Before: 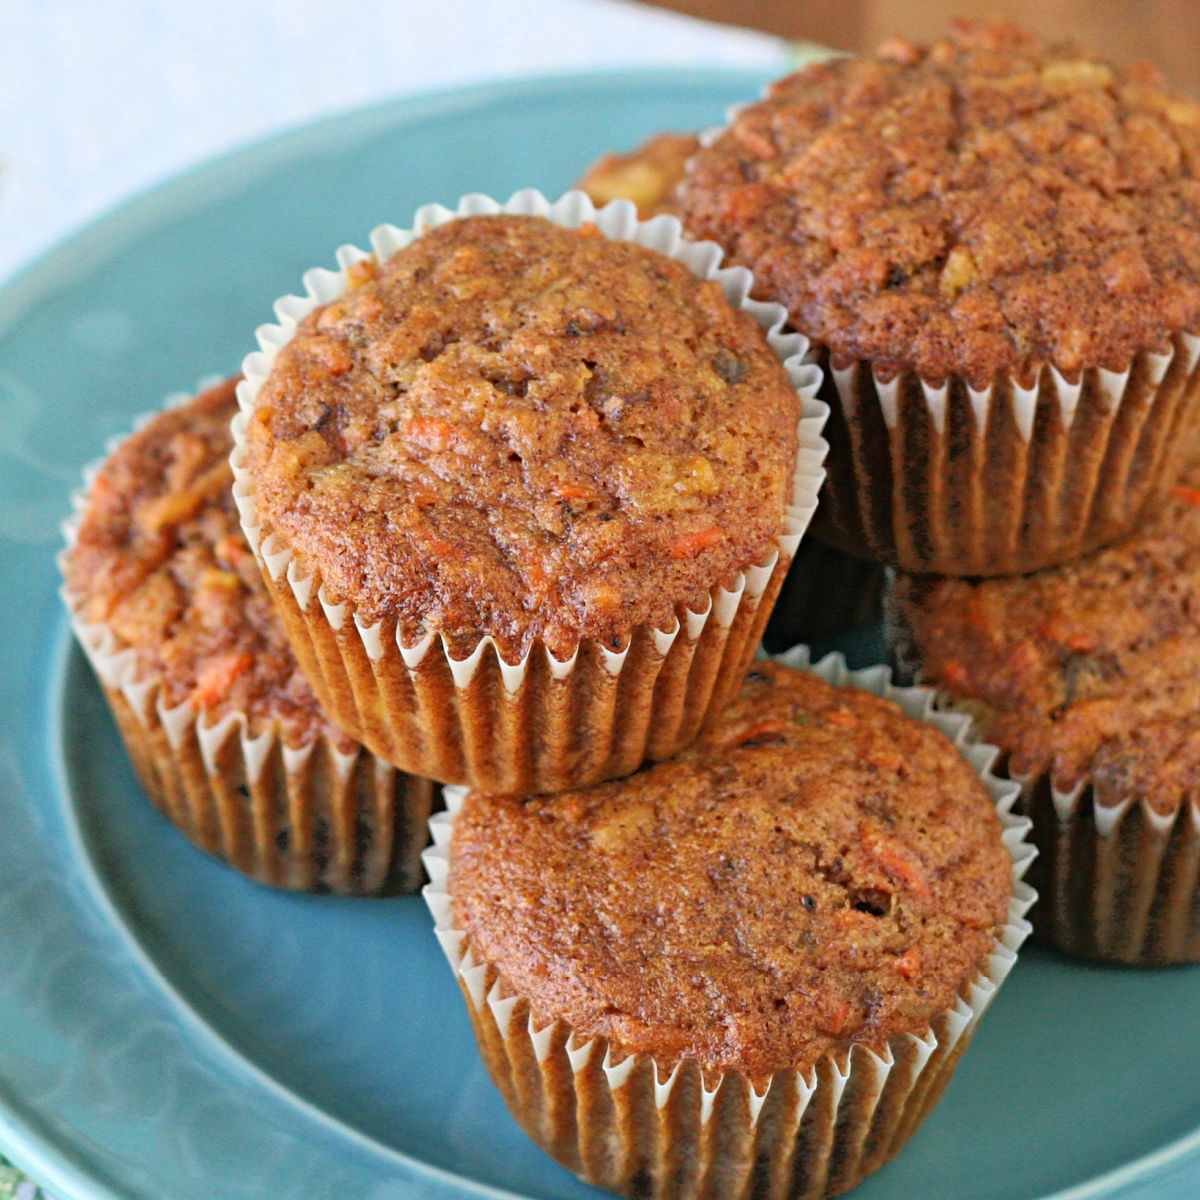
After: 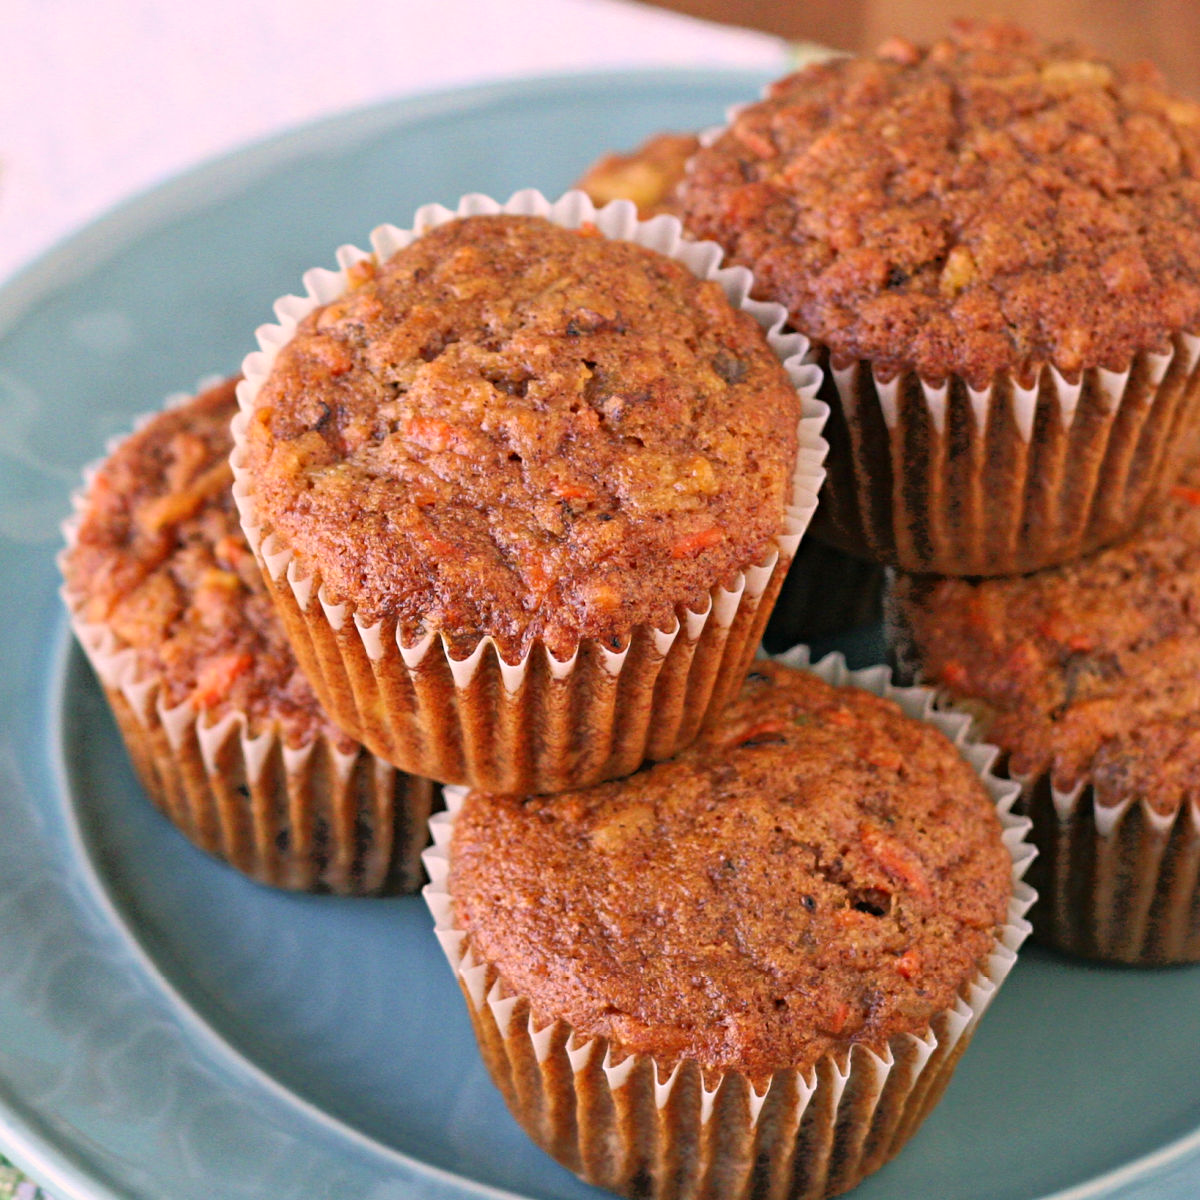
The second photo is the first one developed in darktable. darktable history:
color correction: highlights a* 14.66, highlights b* 4.89
